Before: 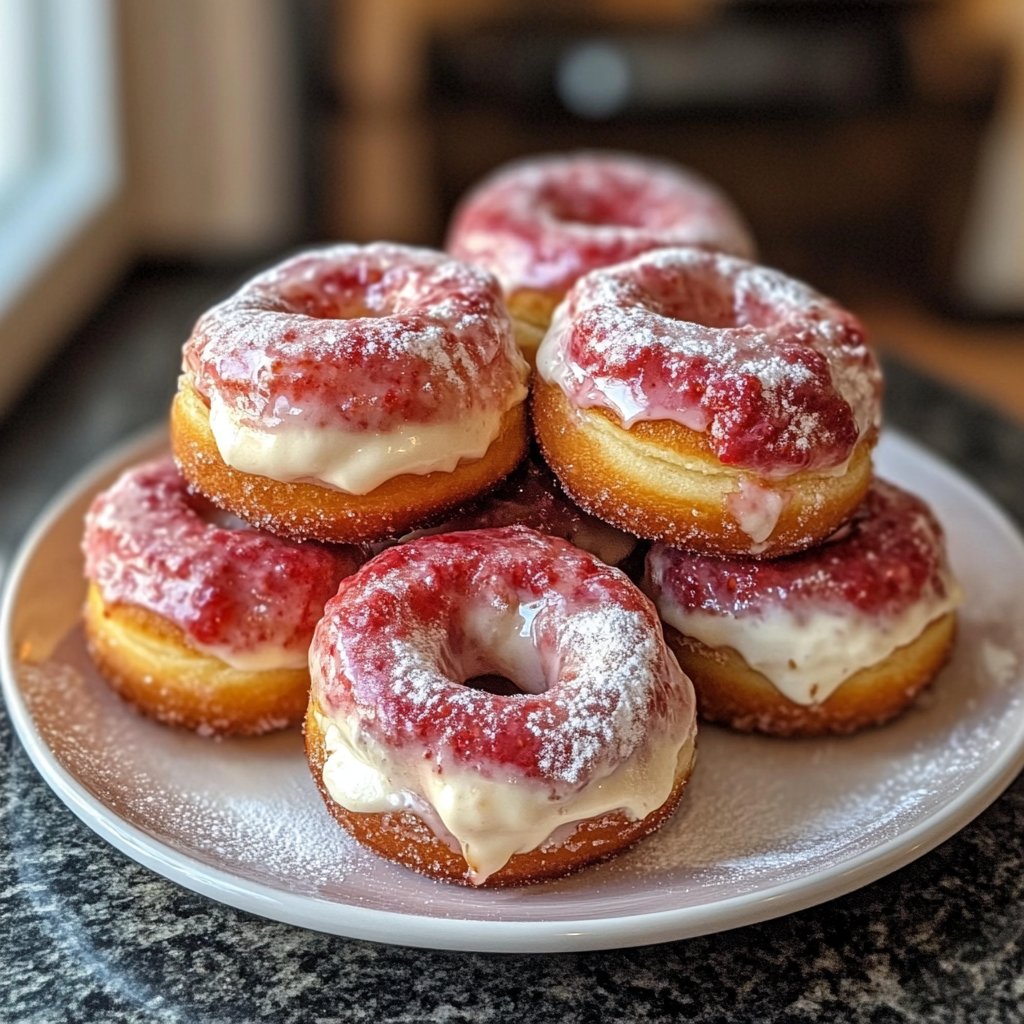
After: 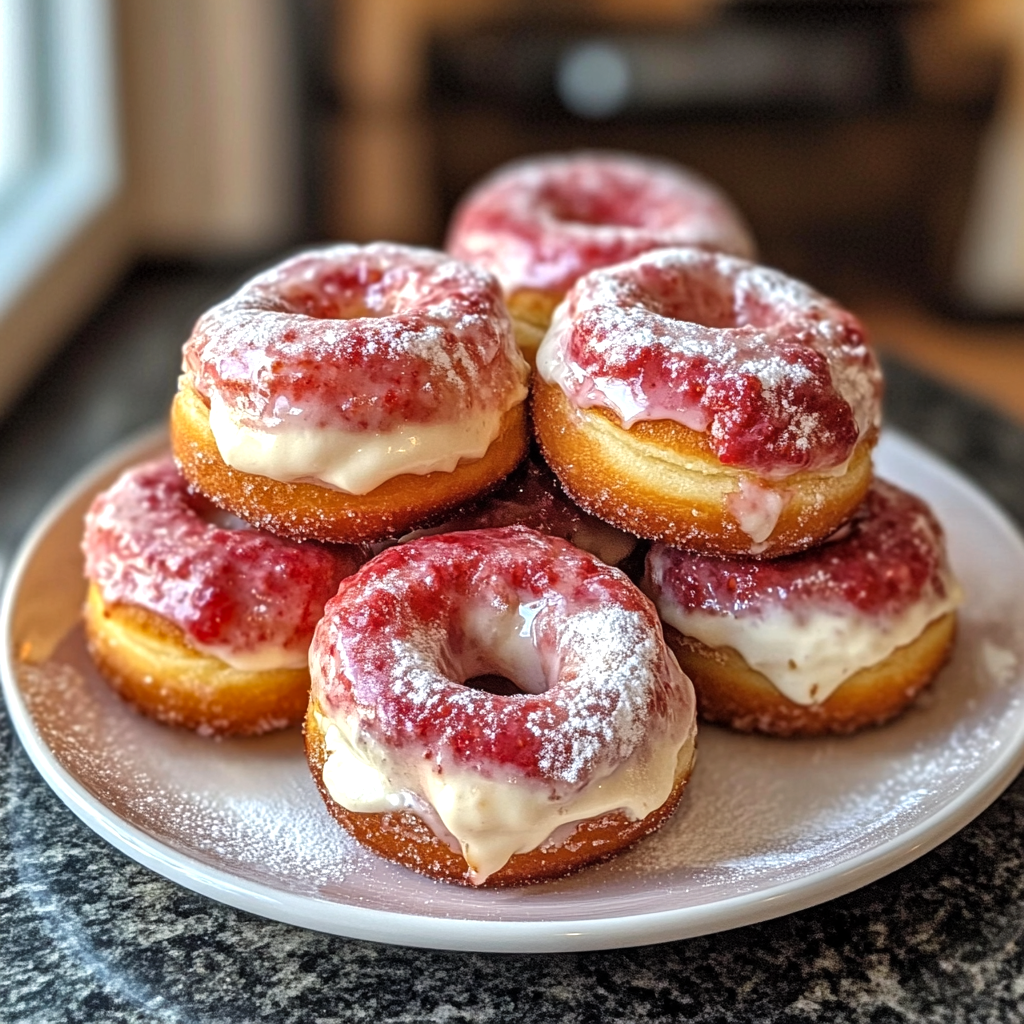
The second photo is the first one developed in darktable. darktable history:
shadows and highlights: shadows 30.63, highlights -63.22, shadows color adjustment 98%, highlights color adjustment 58.61%, soften with gaussian | blend: blend mode normal, opacity 100%; mask: uniform (no mask)
highlight reconstruction: method clip highlights, clipping threshold 0
exposure: exposure 0.127 EV
